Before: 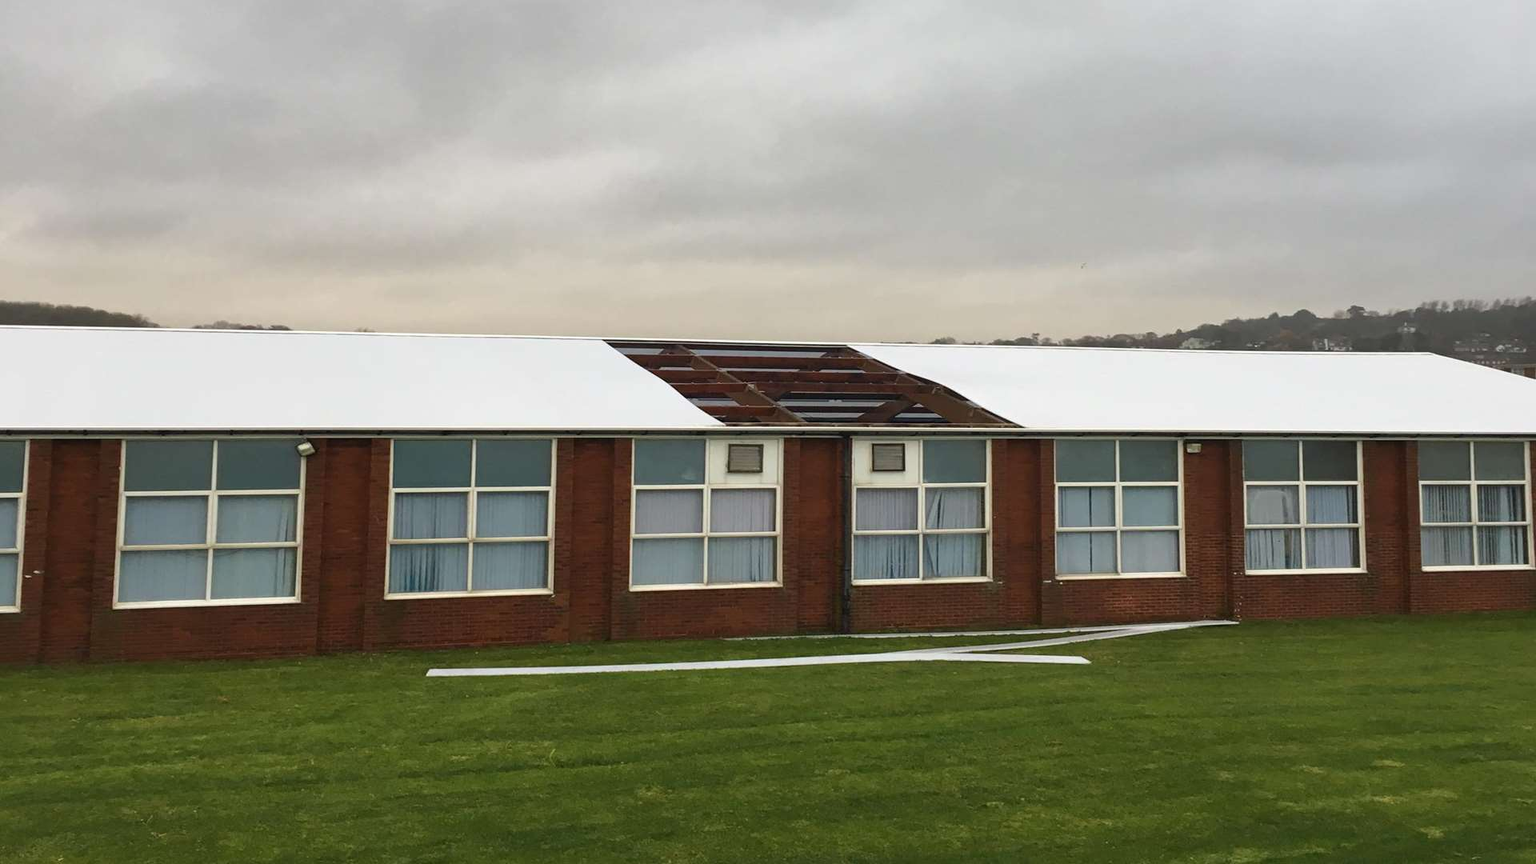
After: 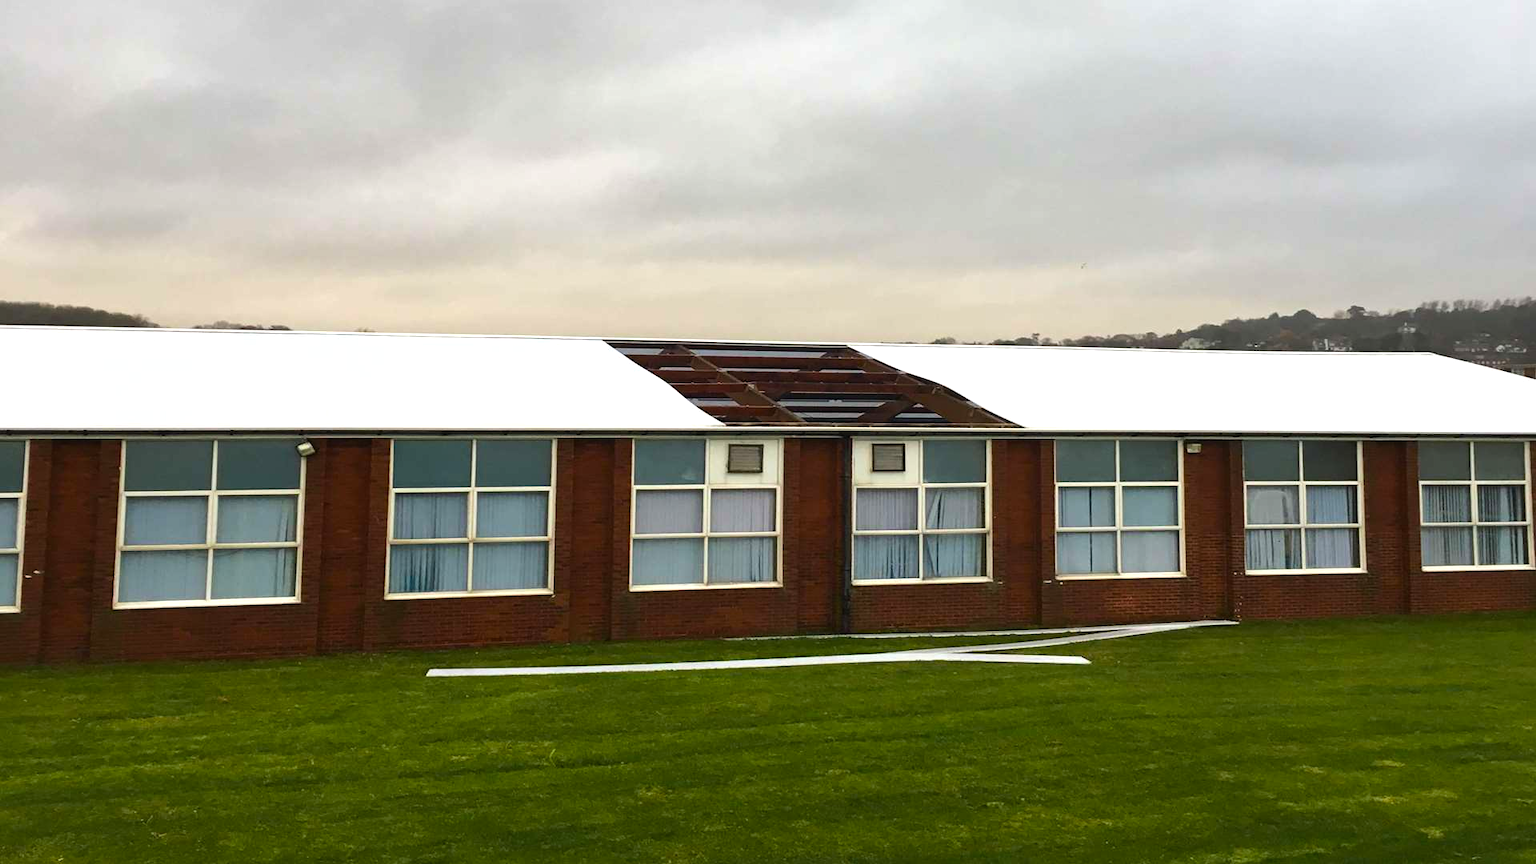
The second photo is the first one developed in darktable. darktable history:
tone equalizer: -8 EV -0.417 EV, -7 EV -0.389 EV, -6 EV -0.333 EV, -5 EV -0.222 EV, -3 EV 0.222 EV, -2 EV 0.333 EV, -1 EV 0.389 EV, +0 EV 0.417 EV, edges refinement/feathering 500, mask exposure compensation -1.57 EV, preserve details no
color balance rgb: perceptual saturation grading › global saturation 20%, global vibrance 20%
